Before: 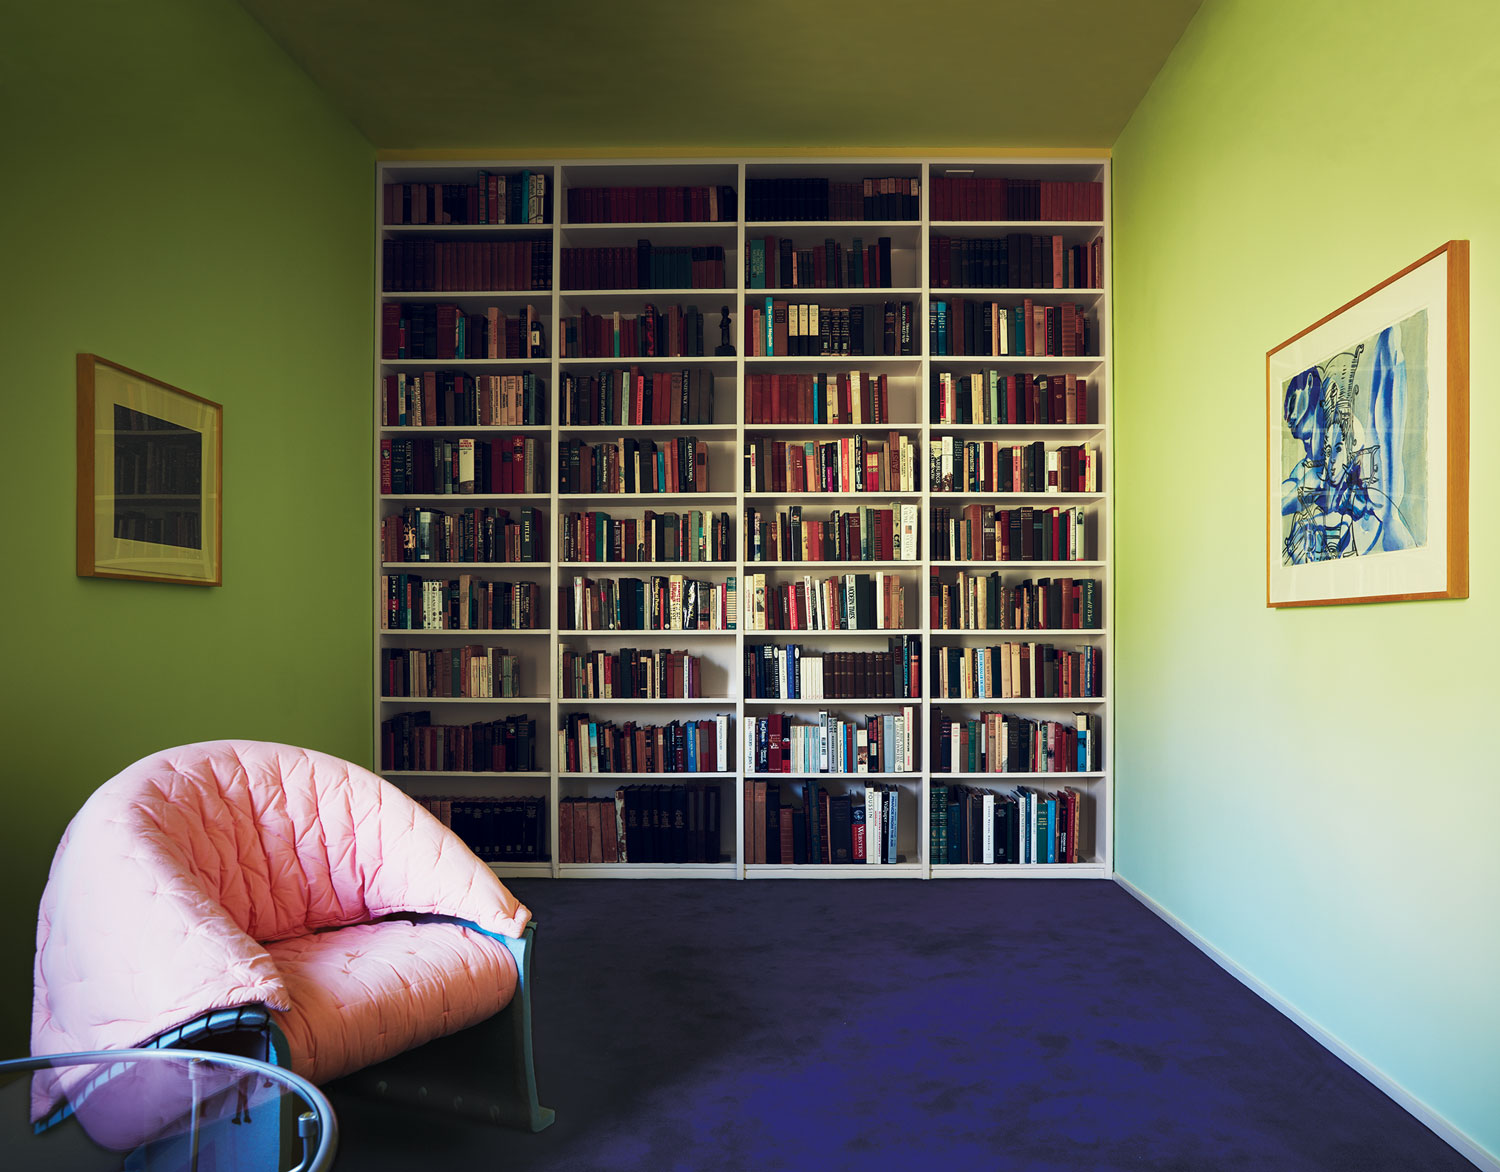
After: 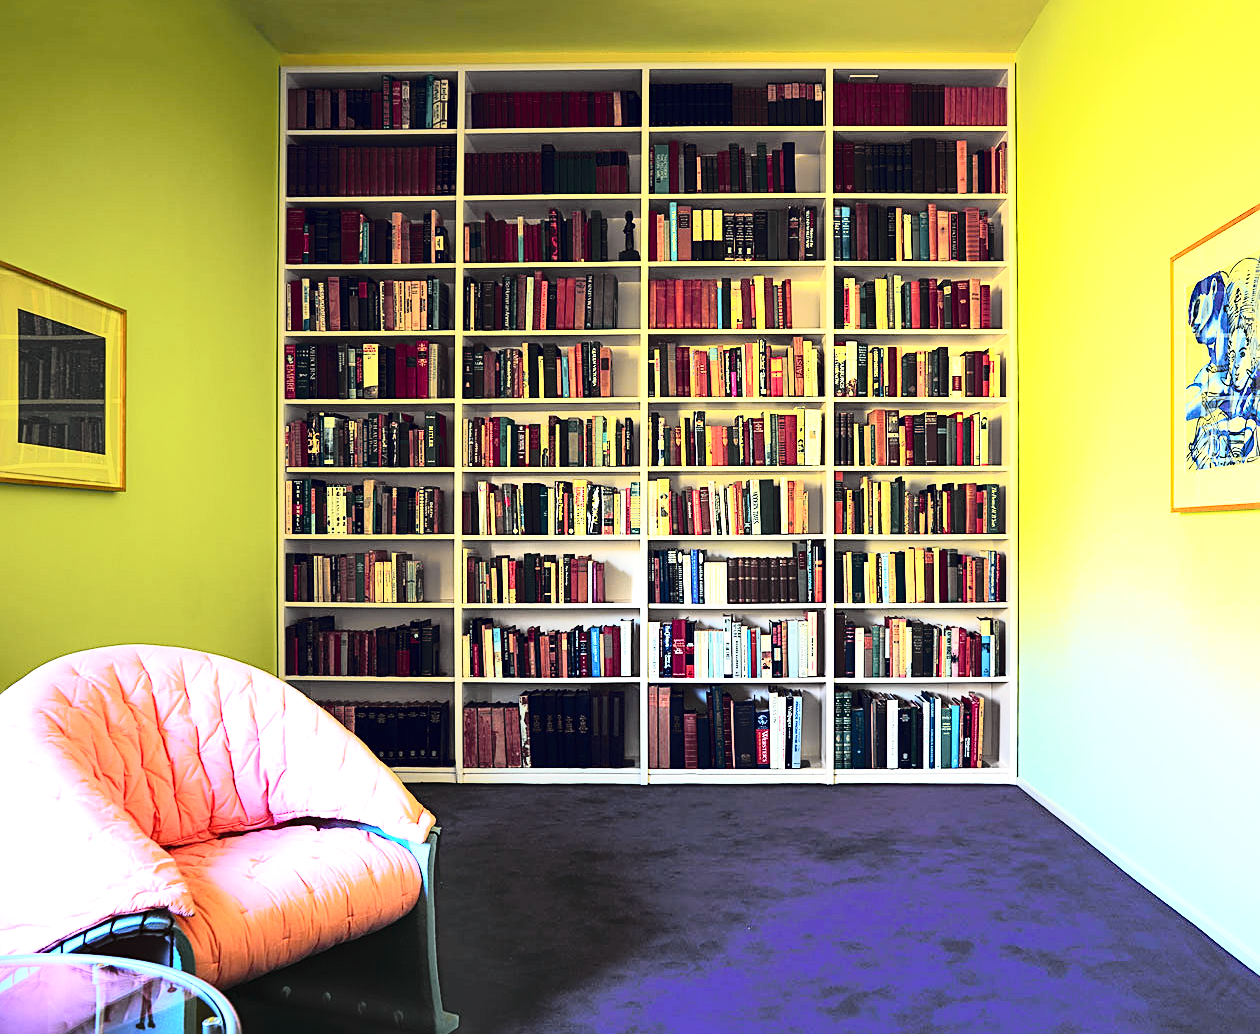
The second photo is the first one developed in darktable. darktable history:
sharpen: on, module defaults
tone curve: curves: ch0 [(0, 0) (0.168, 0.142) (0.359, 0.44) (0.469, 0.544) (0.634, 0.722) (0.858, 0.903) (1, 0.968)]; ch1 [(0, 0) (0.437, 0.453) (0.472, 0.47) (0.502, 0.502) (0.54, 0.534) (0.57, 0.592) (0.618, 0.66) (0.699, 0.749) (0.859, 0.919) (1, 1)]; ch2 [(0, 0) (0.33, 0.301) (0.421, 0.443) (0.476, 0.498) (0.505, 0.503) (0.547, 0.557) (0.586, 0.634) (0.608, 0.676) (1, 1)], color space Lab, independent channels, preserve colors none
contrast brightness saturation: contrast 0.24, brightness 0.09
crop: left 6.446%, top 8.188%, right 9.538%, bottom 3.548%
tone equalizer: on, module defaults
exposure: black level correction 0, exposure 1.2 EV, compensate highlight preservation false
